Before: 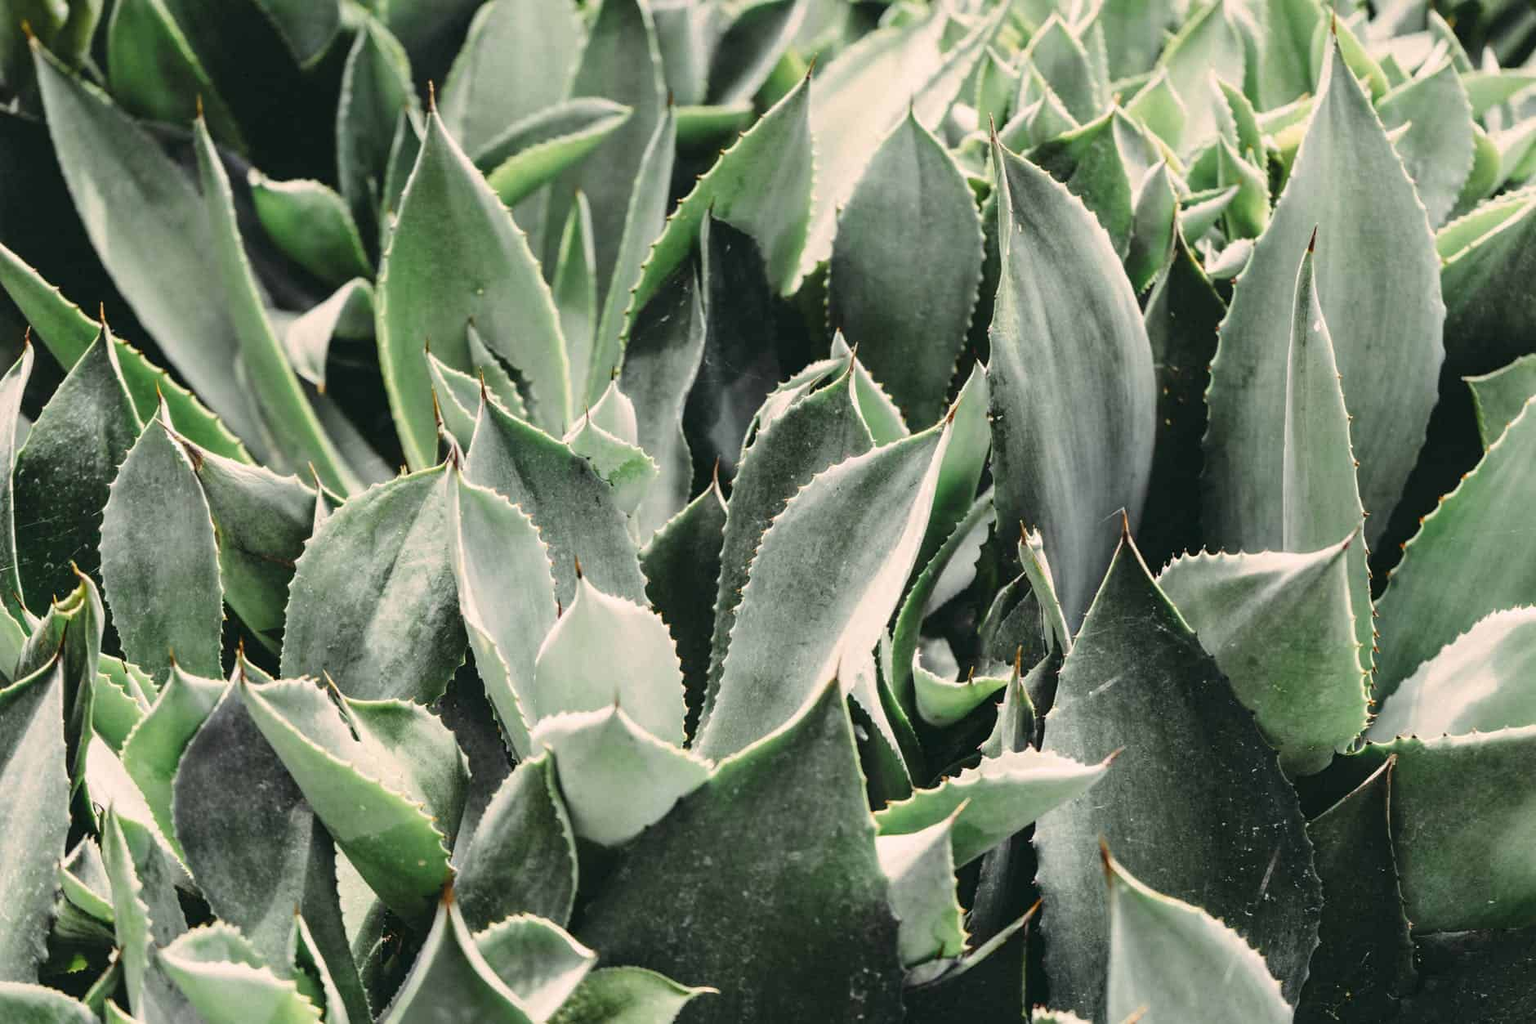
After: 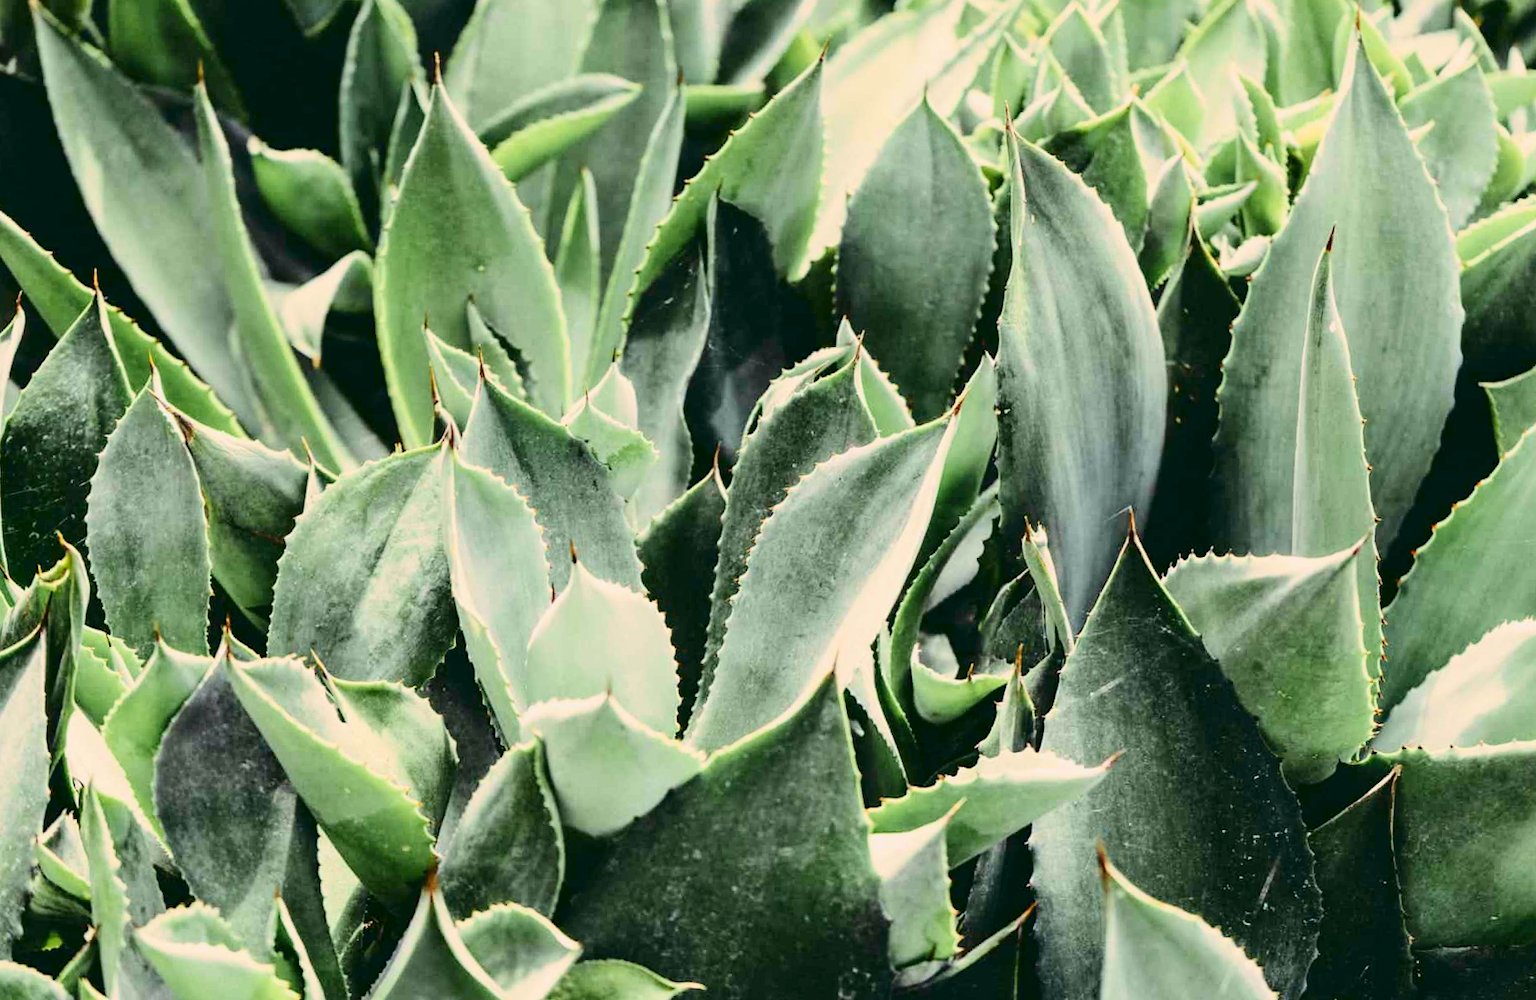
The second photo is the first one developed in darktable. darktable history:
tone curve: curves: ch0 [(0, 0) (0.042, 0.023) (0.157, 0.114) (0.302, 0.308) (0.44, 0.507) (0.607, 0.705) (0.824, 0.882) (1, 0.965)]; ch1 [(0, 0) (0.339, 0.334) (0.445, 0.419) (0.476, 0.454) (0.503, 0.501) (0.517, 0.513) (0.551, 0.567) (0.622, 0.662) (0.706, 0.741) (1, 1)]; ch2 [(0, 0) (0.327, 0.318) (0.417, 0.426) (0.46, 0.453) (0.502, 0.5) (0.514, 0.524) (0.547, 0.572) (0.615, 0.656) (0.717, 0.778) (1, 1)], color space Lab, independent channels, preserve colors none
rotate and perspective: rotation 1.57°, crop left 0.018, crop right 0.982, crop top 0.039, crop bottom 0.961
